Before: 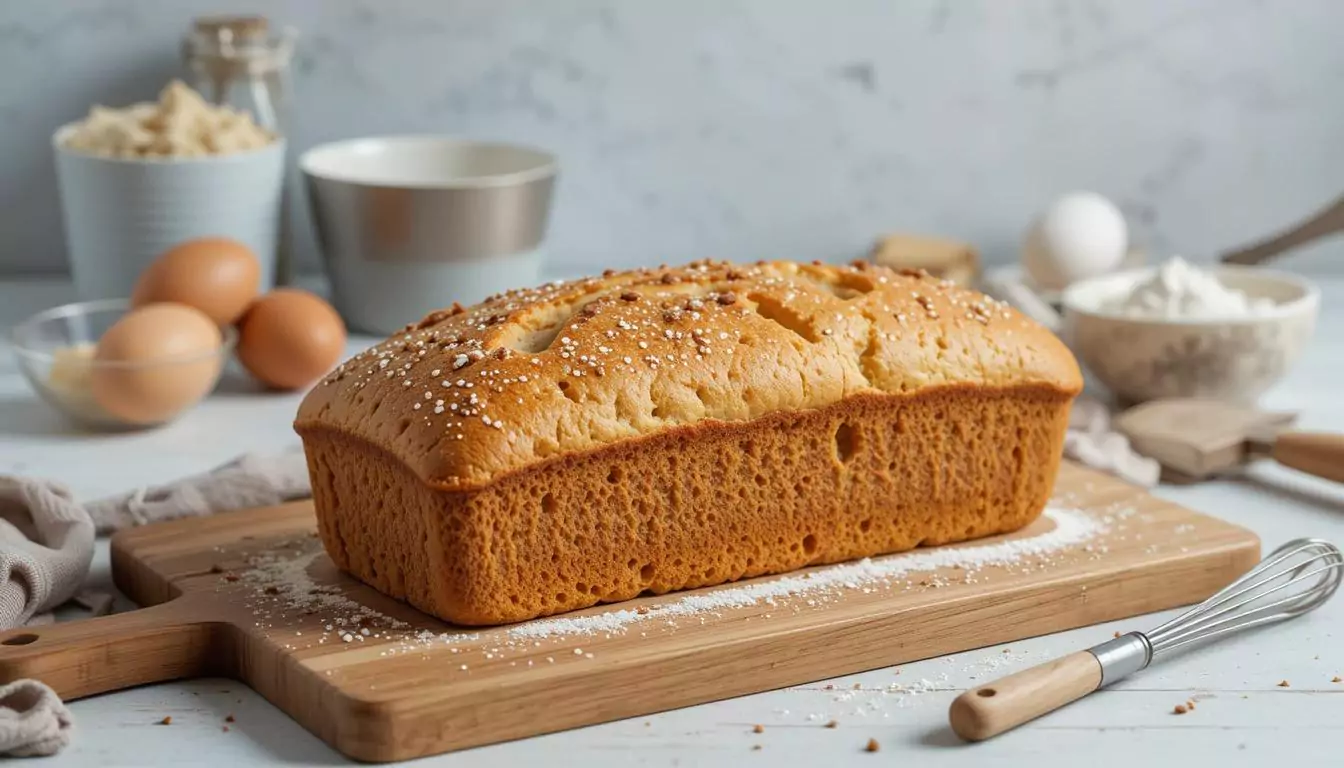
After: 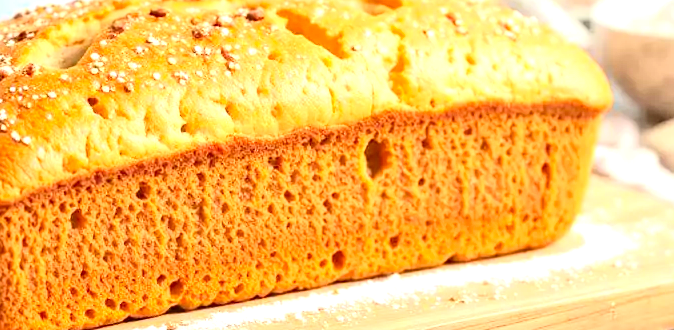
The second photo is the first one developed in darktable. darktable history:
exposure: black level correction 0, exposure 1.2 EV, compensate exposure bias true, compensate highlight preservation false
crop: left 35.087%, top 37.001%, right 14.705%, bottom 19.989%
contrast brightness saturation: contrast 0.231, brightness 0.111, saturation 0.288
